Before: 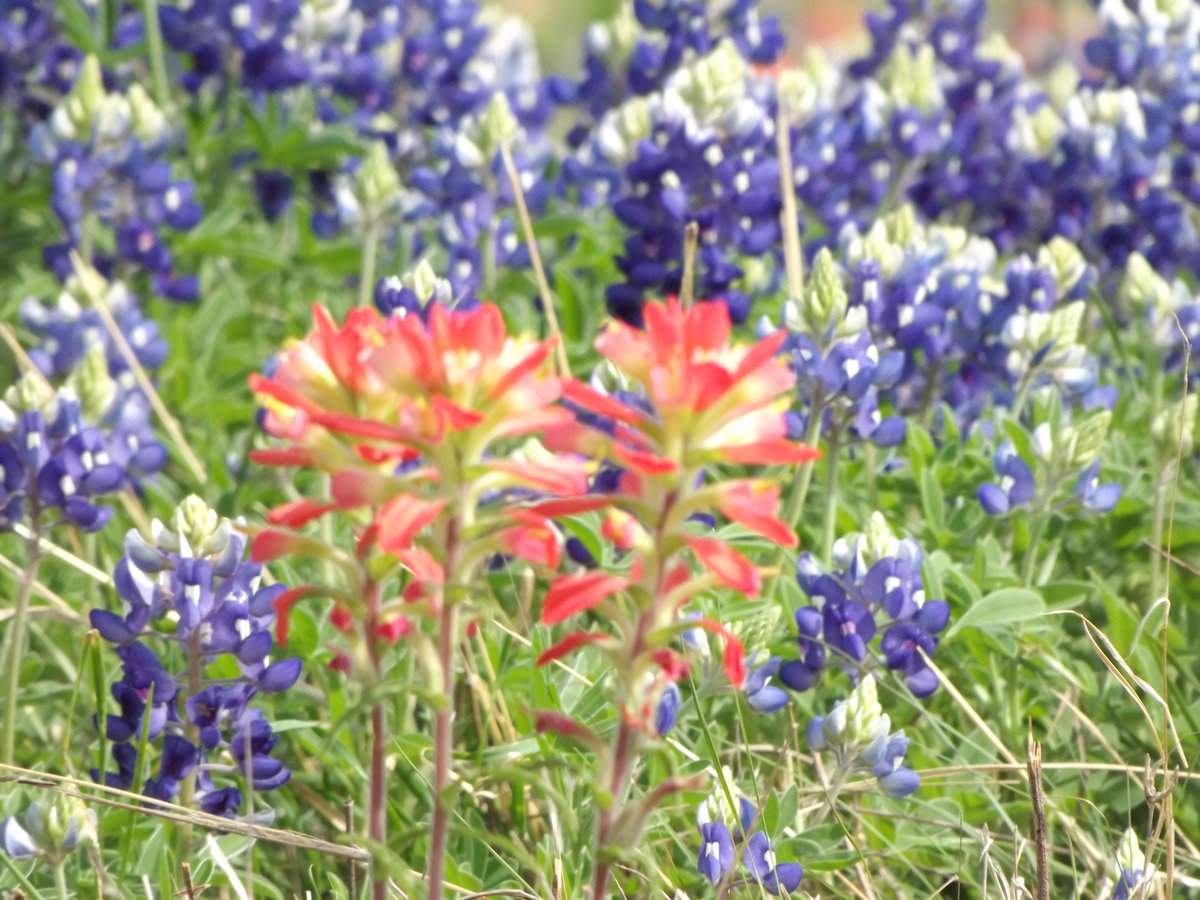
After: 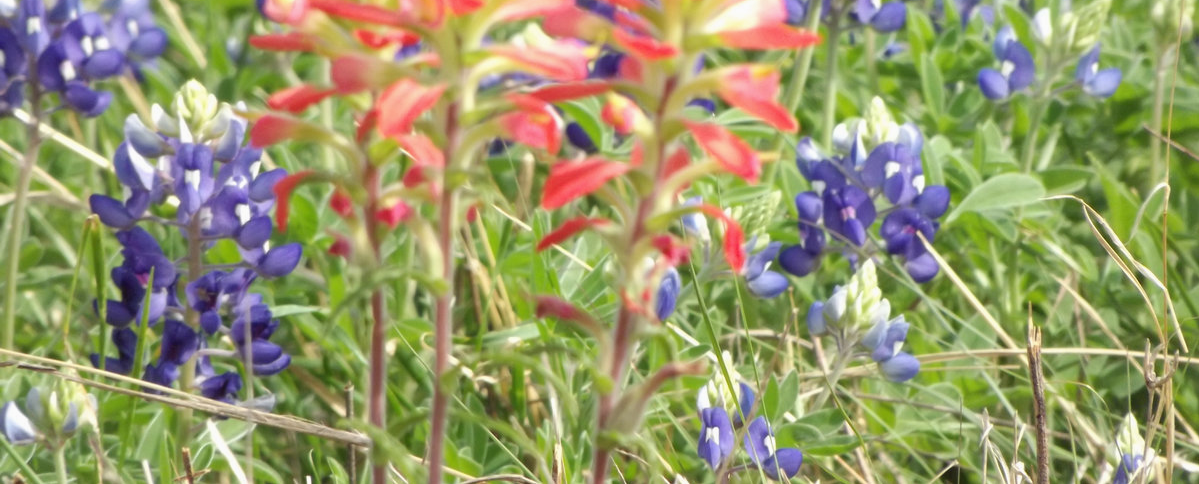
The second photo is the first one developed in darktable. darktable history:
crop and rotate: top 46.164%, right 0.057%
color calibration: illuminant same as pipeline (D50), adaptation XYZ, x 0.346, y 0.358, temperature 5009.2 K
exposure: exposure -0.047 EV, compensate highlight preservation false
